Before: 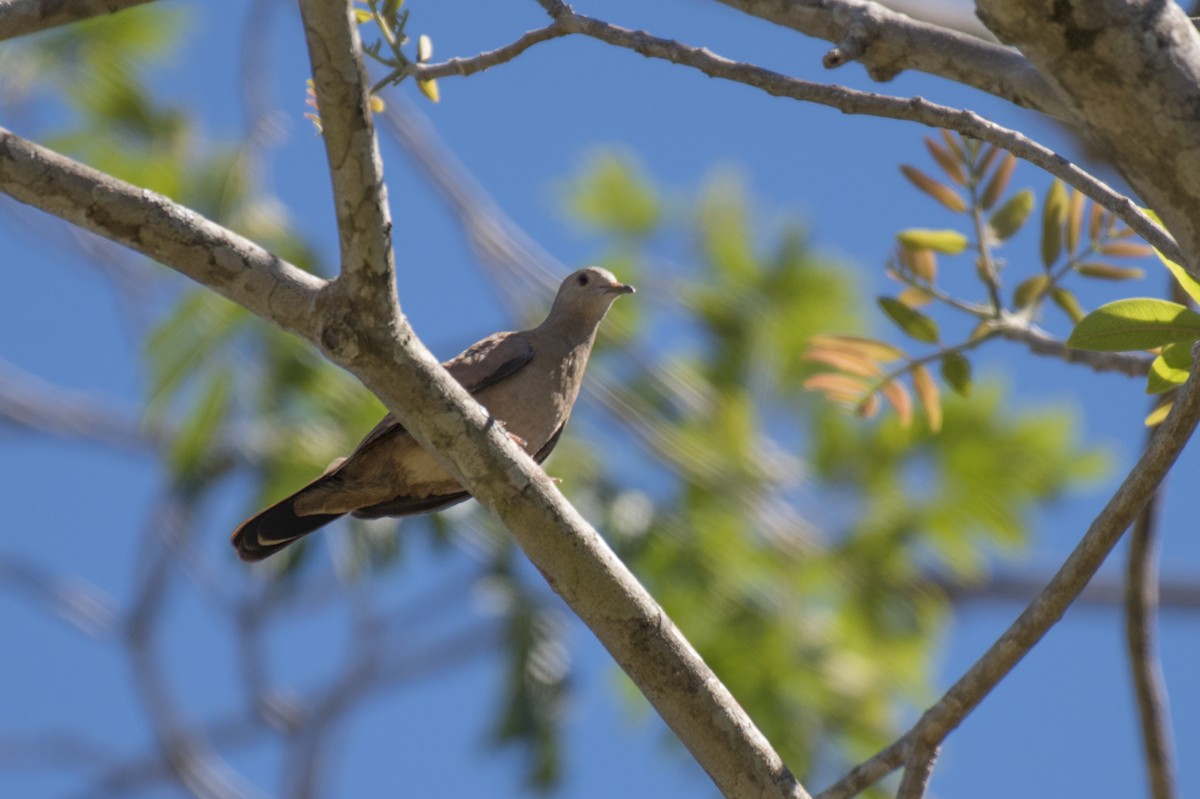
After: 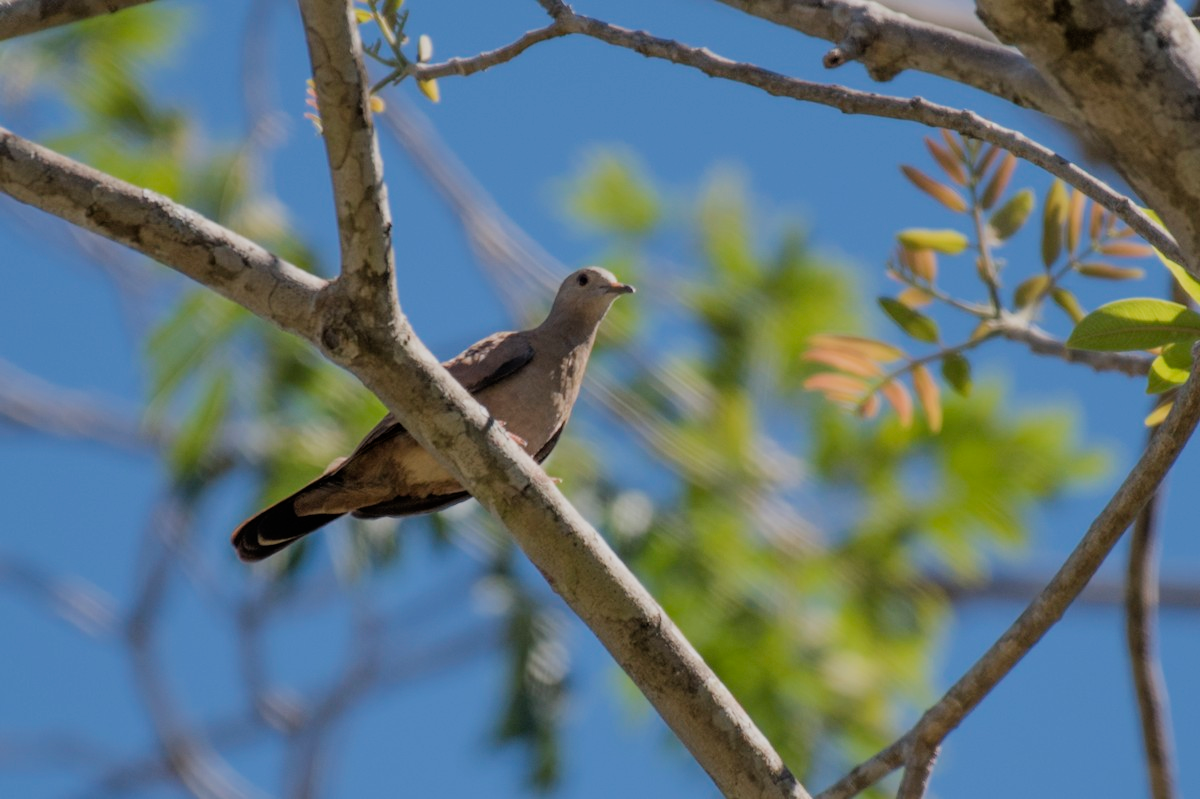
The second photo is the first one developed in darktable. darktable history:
filmic rgb: black relative exposure -7.65 EV, white relative exposure 4.56 EV, threshold 2.95 EV, hardness 3.61, enable highlight reconstruction true
